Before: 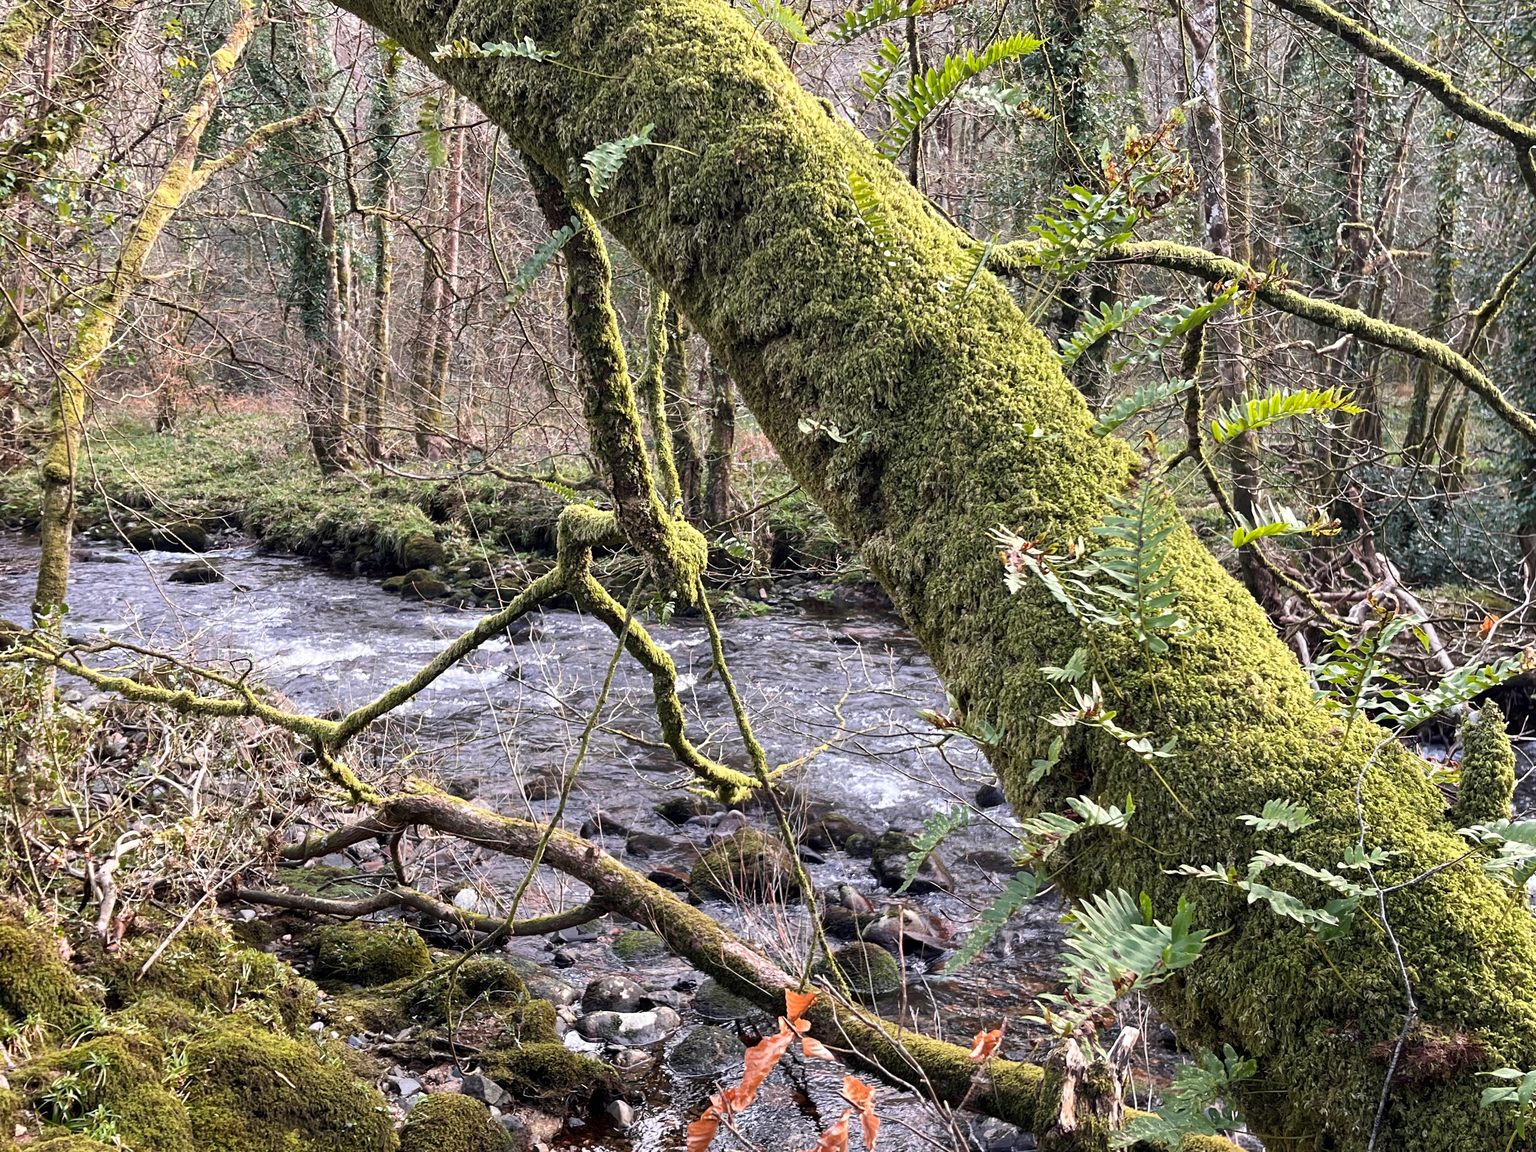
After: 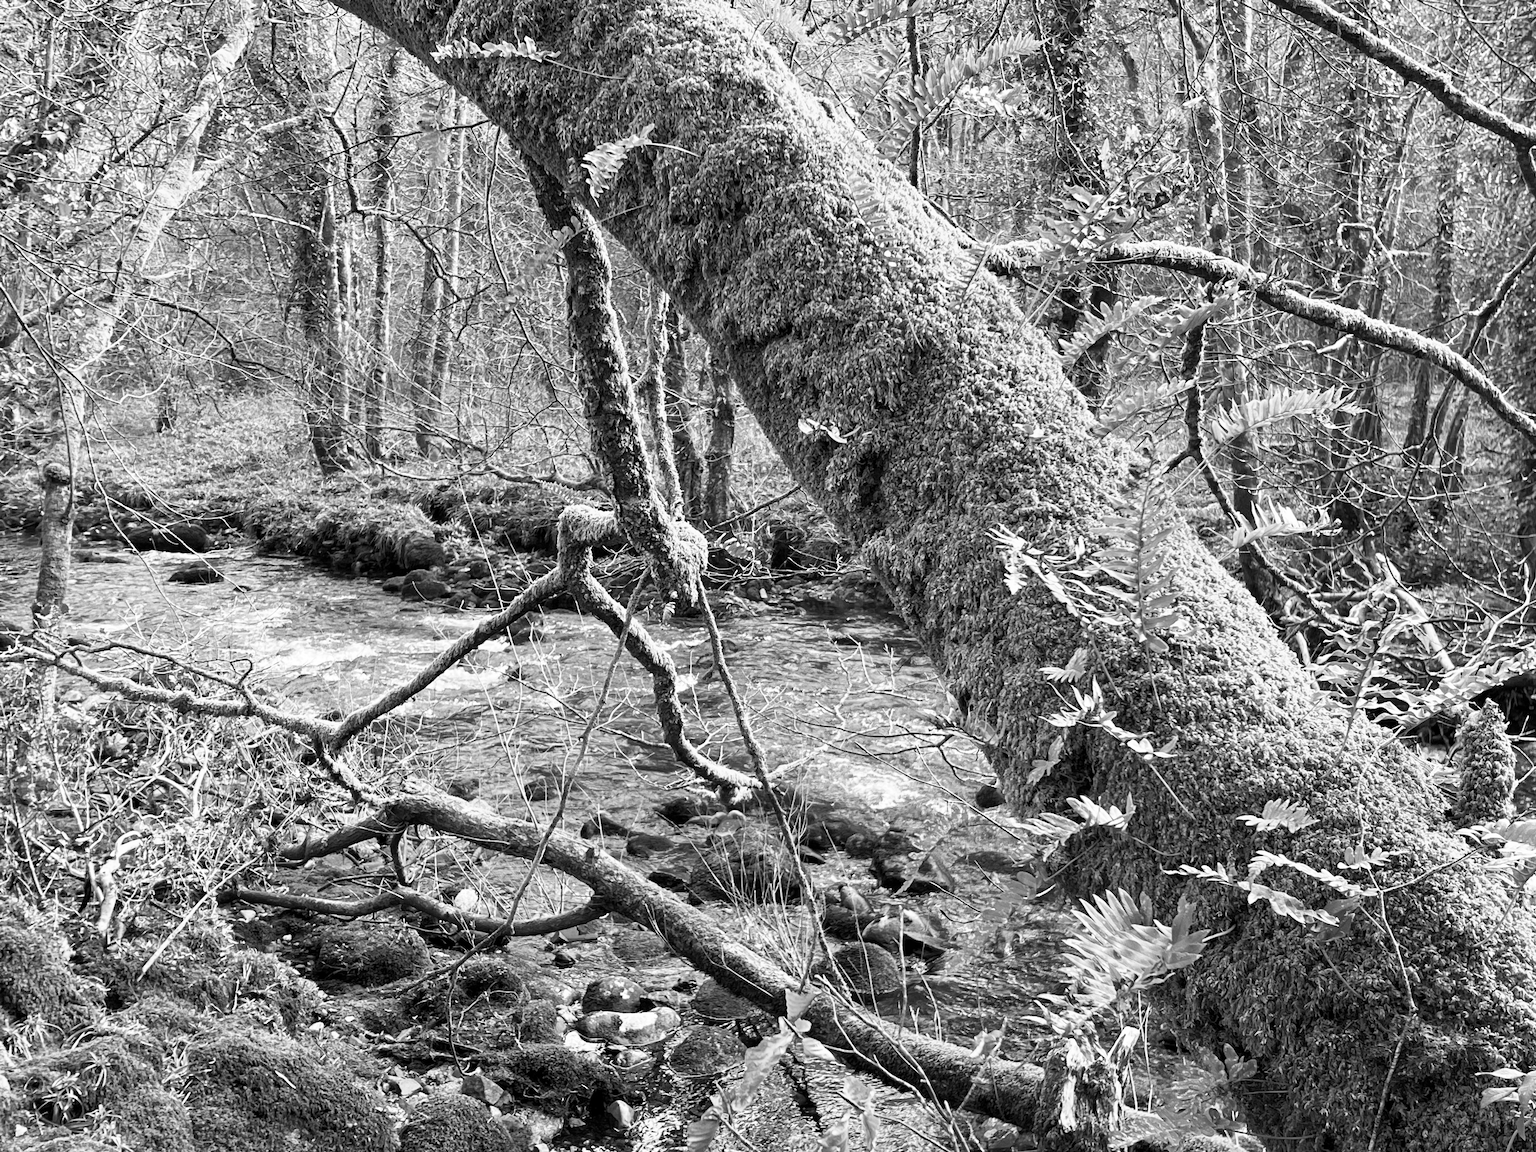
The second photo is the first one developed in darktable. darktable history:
monochrome: on, module defaults
base curve: curves: ch0 [(0, 0) (0.666, 0.806) (1, 1)]
